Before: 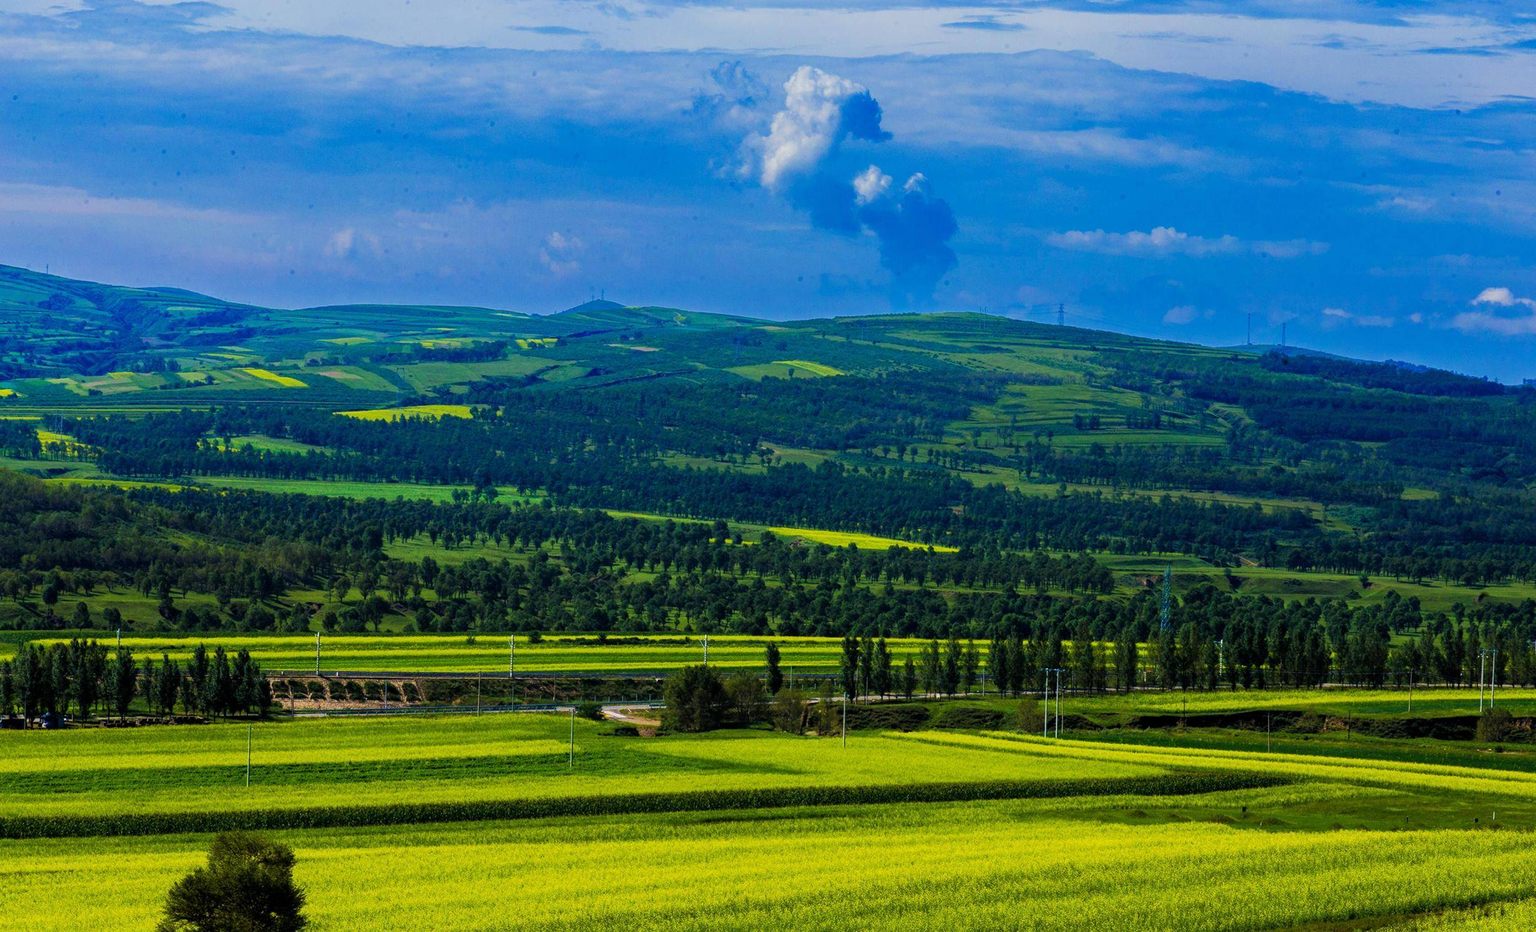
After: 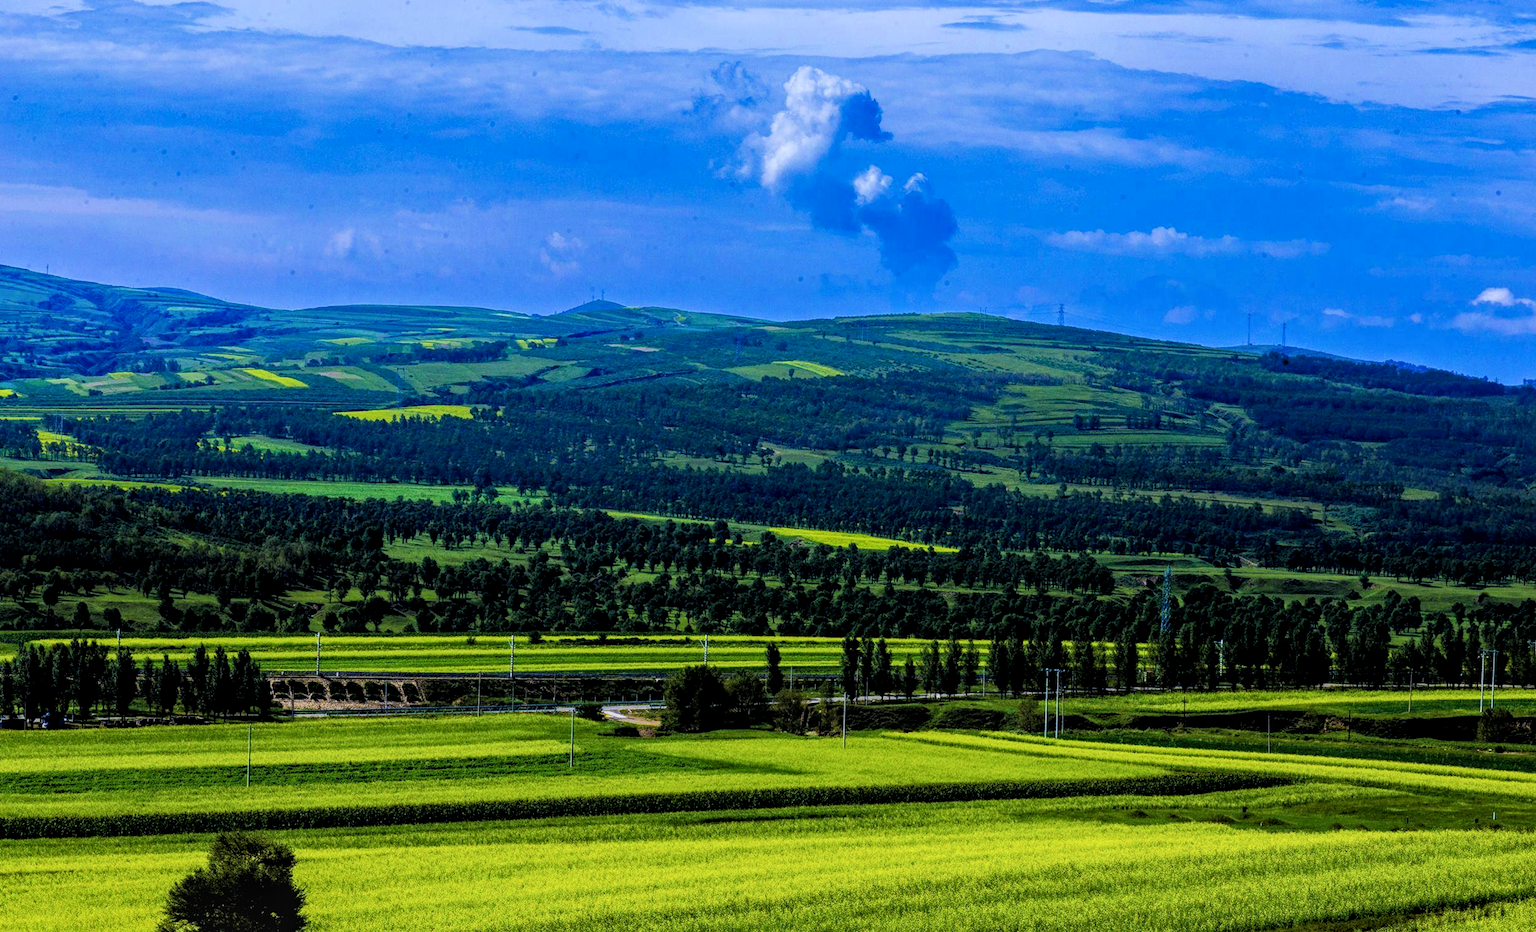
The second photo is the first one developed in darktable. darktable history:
filmic rgb: black relative exposure -4.91 EV, white relative exposure 2.84 EV, hardness 3.7
local contrast: on, module defaults
white balance: red 0.948, green 1.02, blue 1.176
tone equalizer: on, module defaults
